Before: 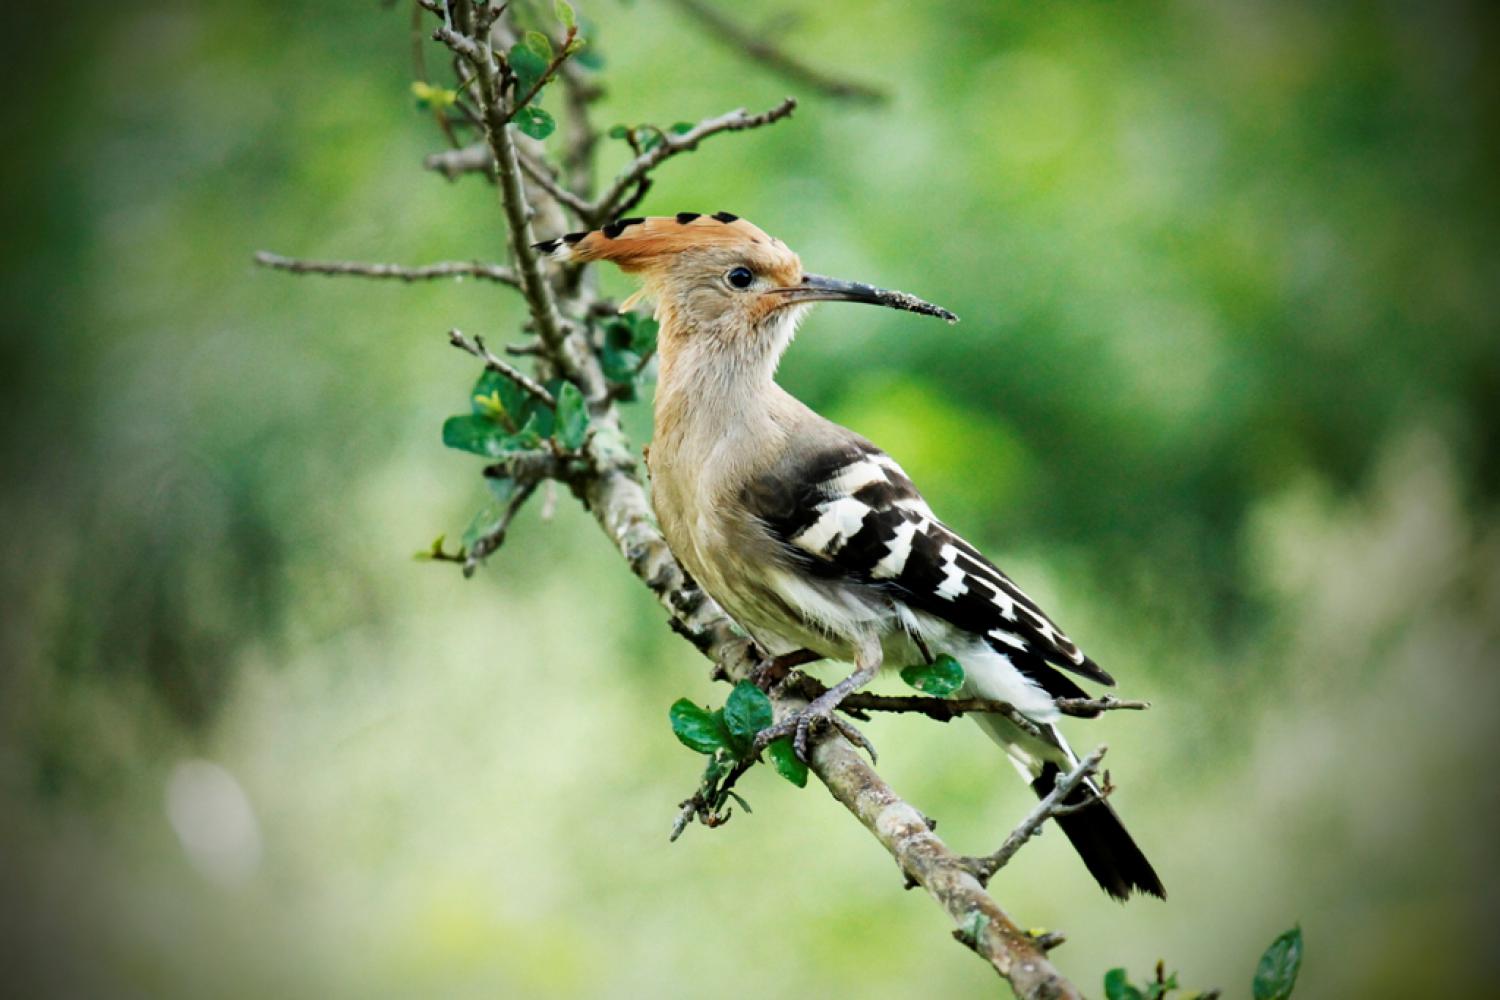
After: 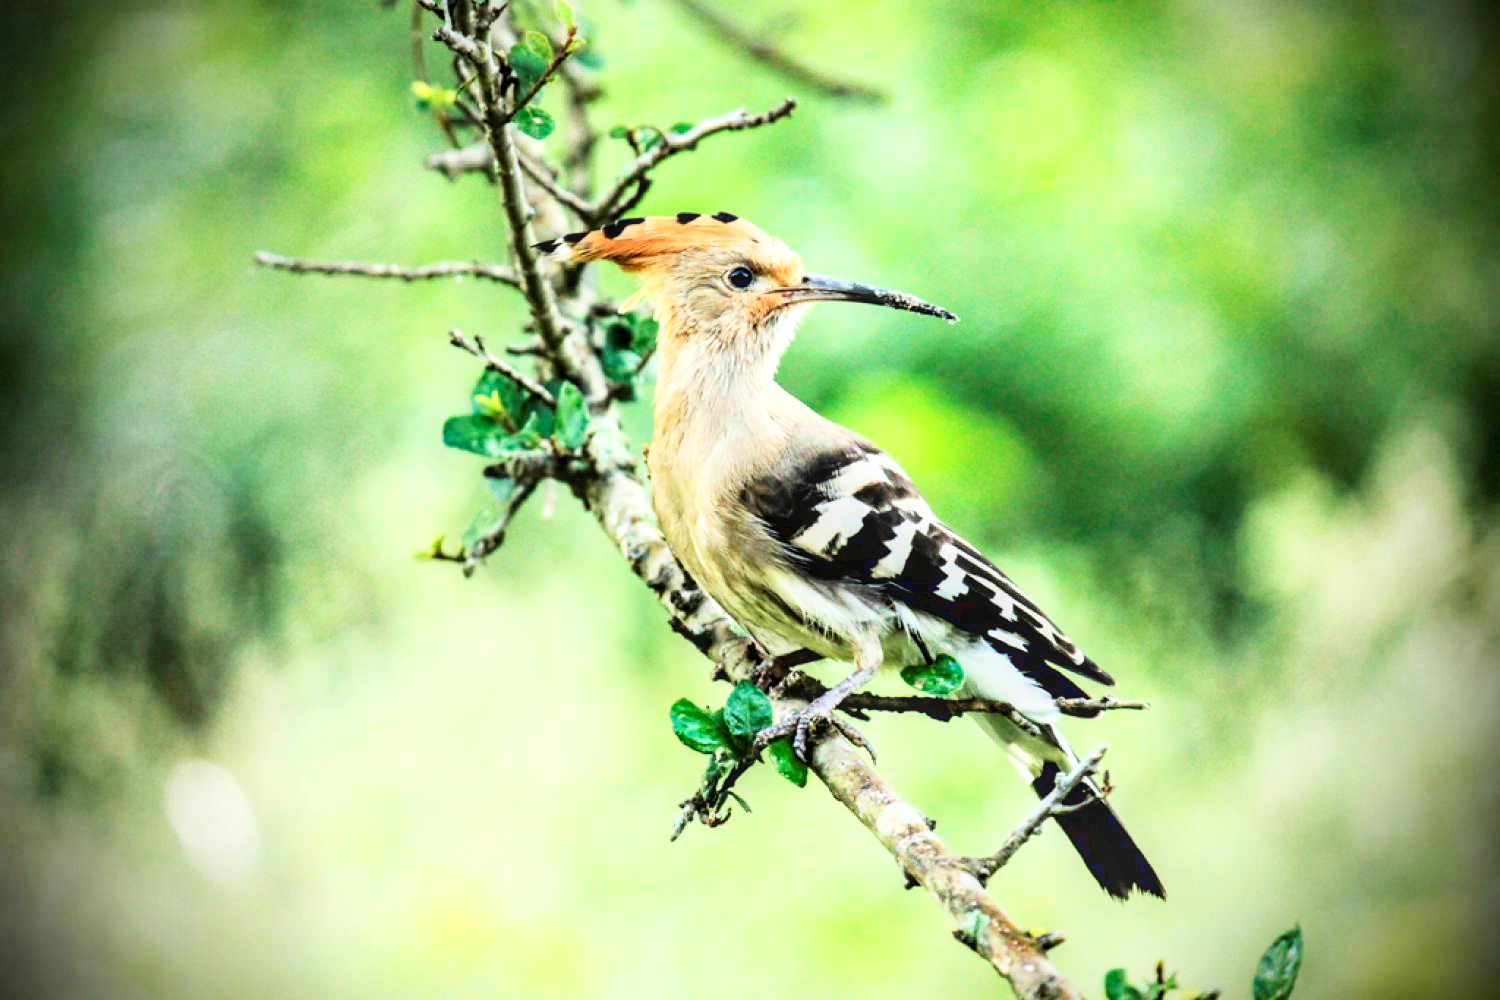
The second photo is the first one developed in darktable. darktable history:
local contrast: detail 130%
base curve: curves: ch0 [(0, 0.003) (0.001, 0.002) (0.006, 0.004) (0.02, 0.022) (0.048, 0.086) (0.094, 0.234) (0.162, 0.431) (0.258, 0.629) (0.385, 0.8) (0.548, 0.918) (0.751, 0.988) (1, 1)]
